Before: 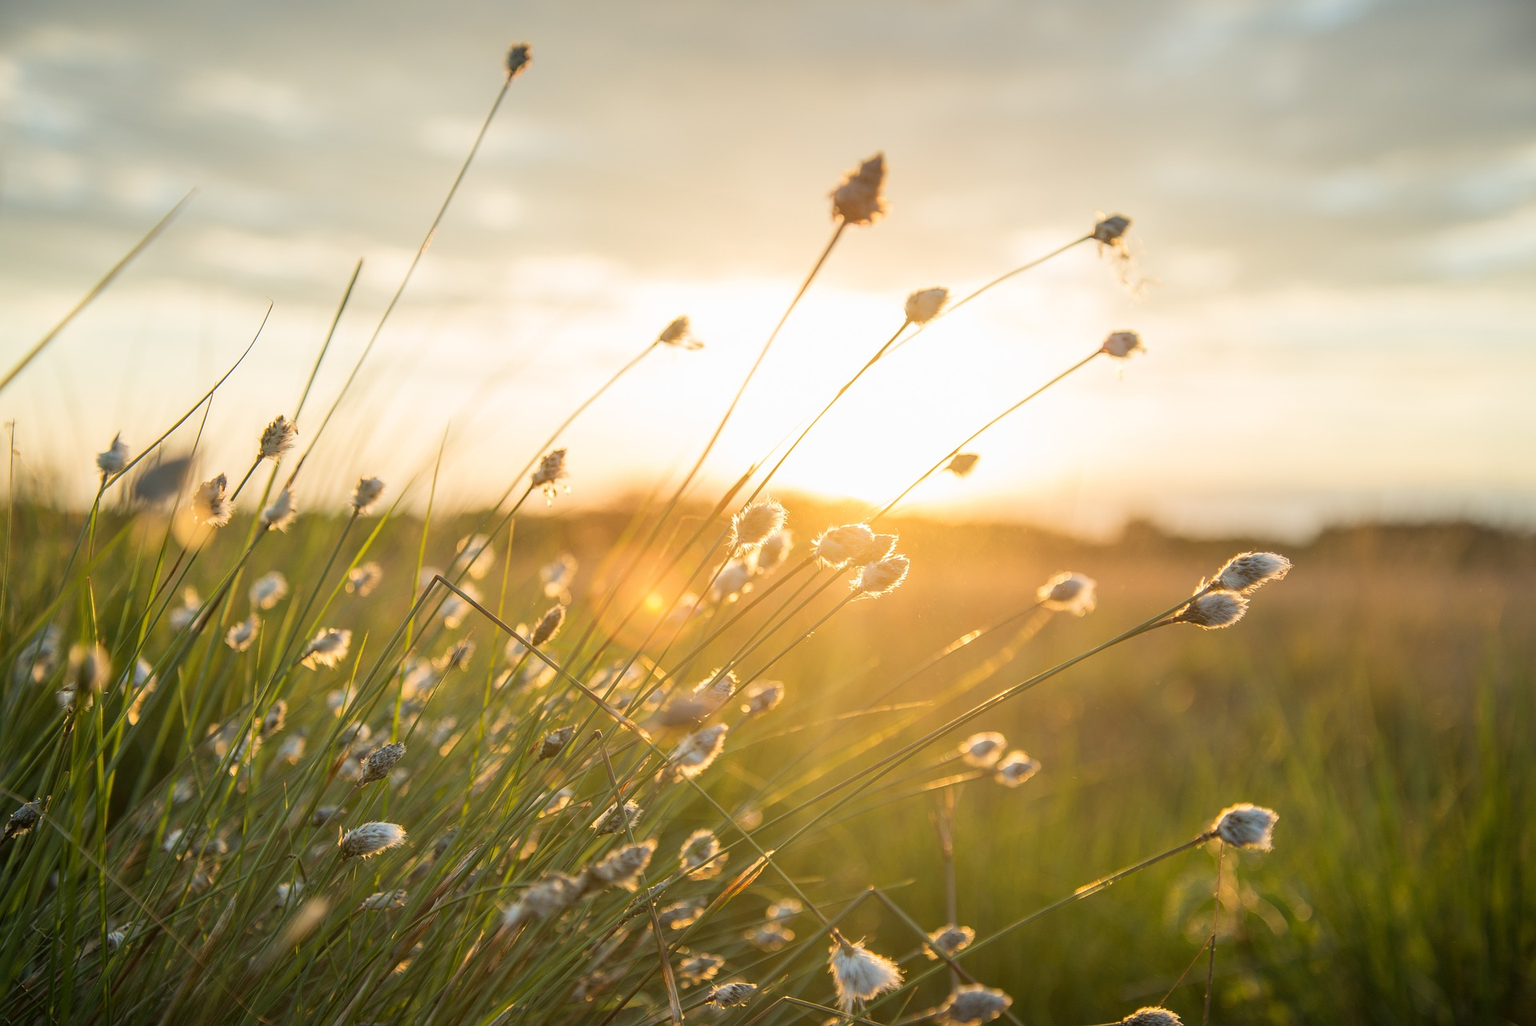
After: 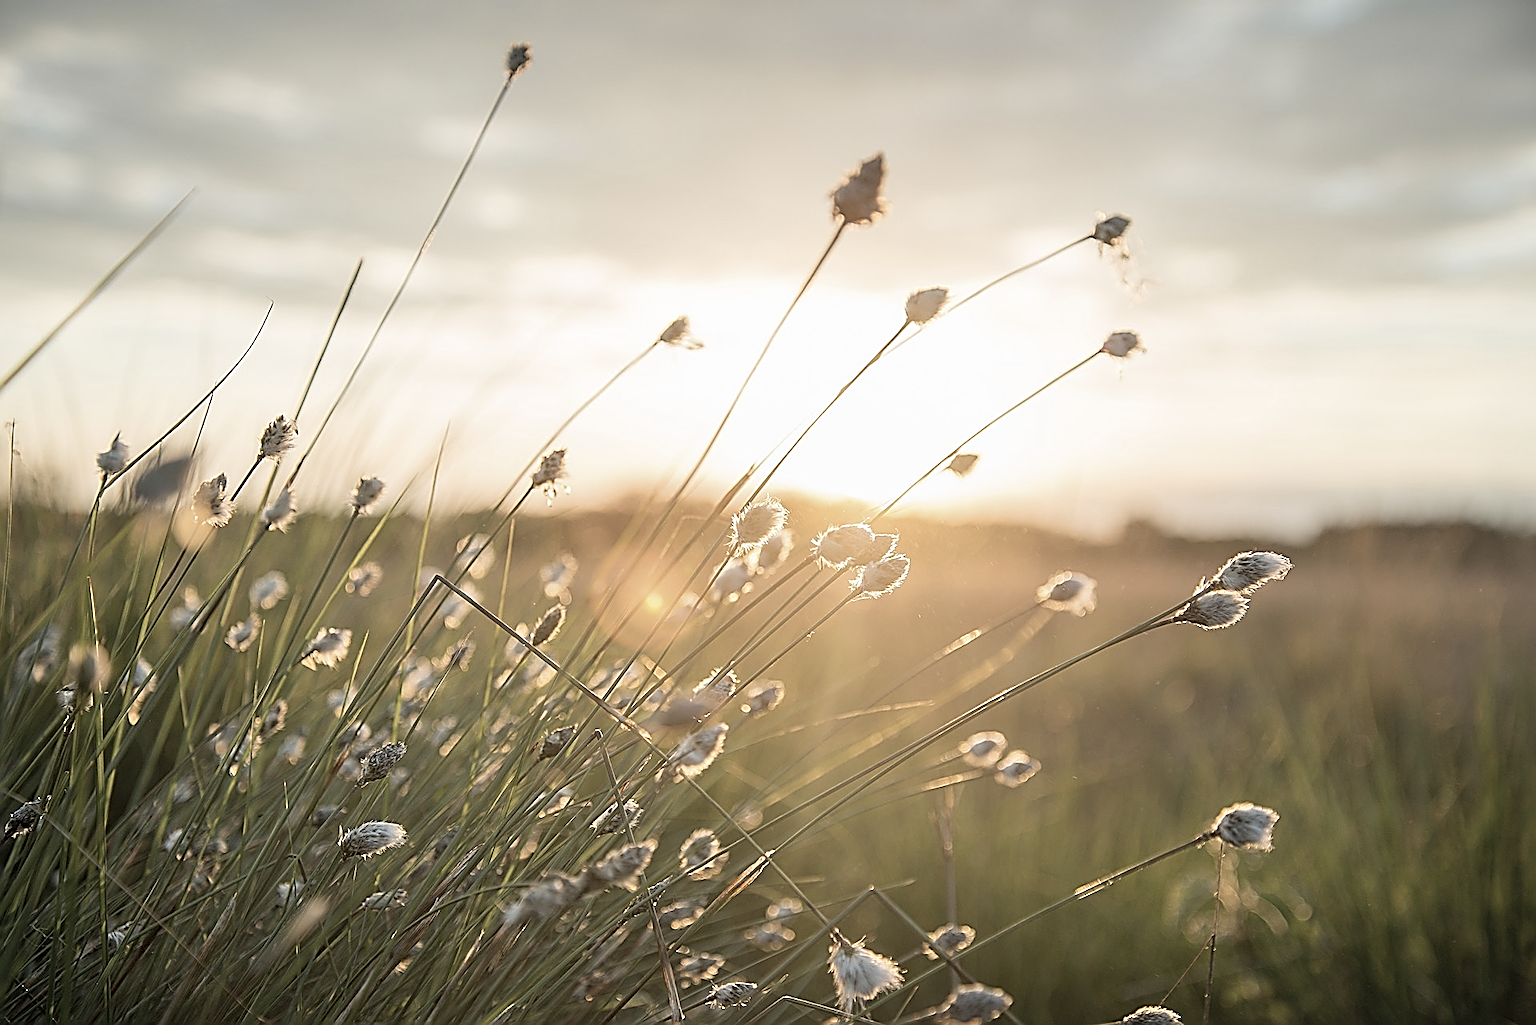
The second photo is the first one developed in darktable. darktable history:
color correction: highlights b* -0.053, saturation 0.535
sharpen: amount 1.983
